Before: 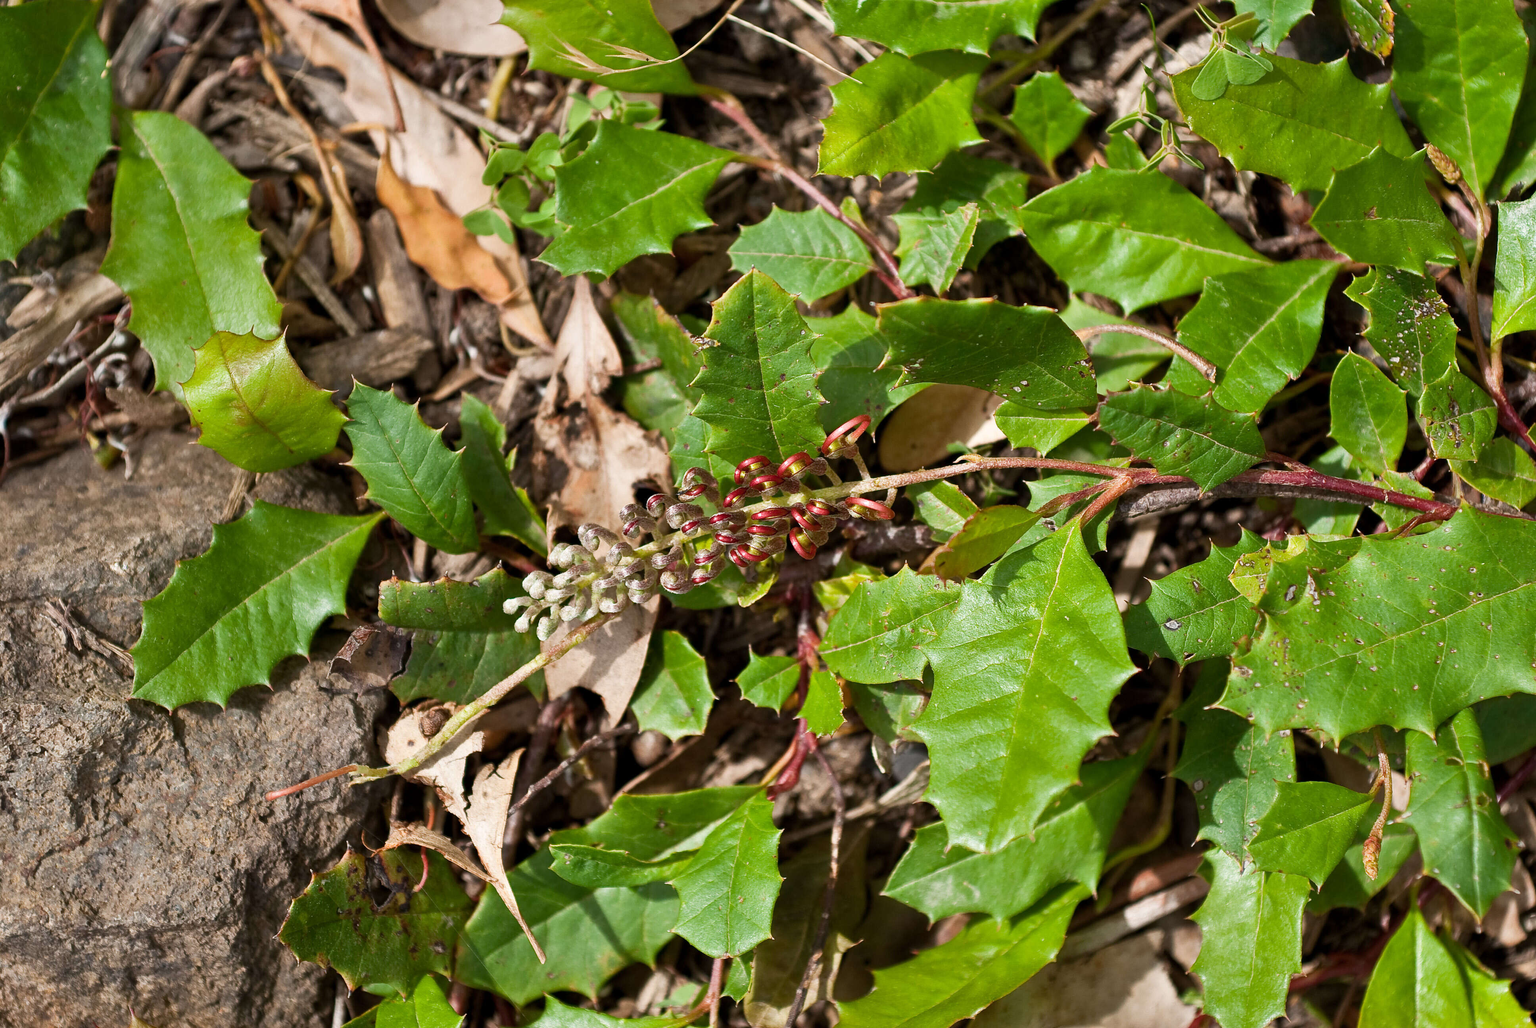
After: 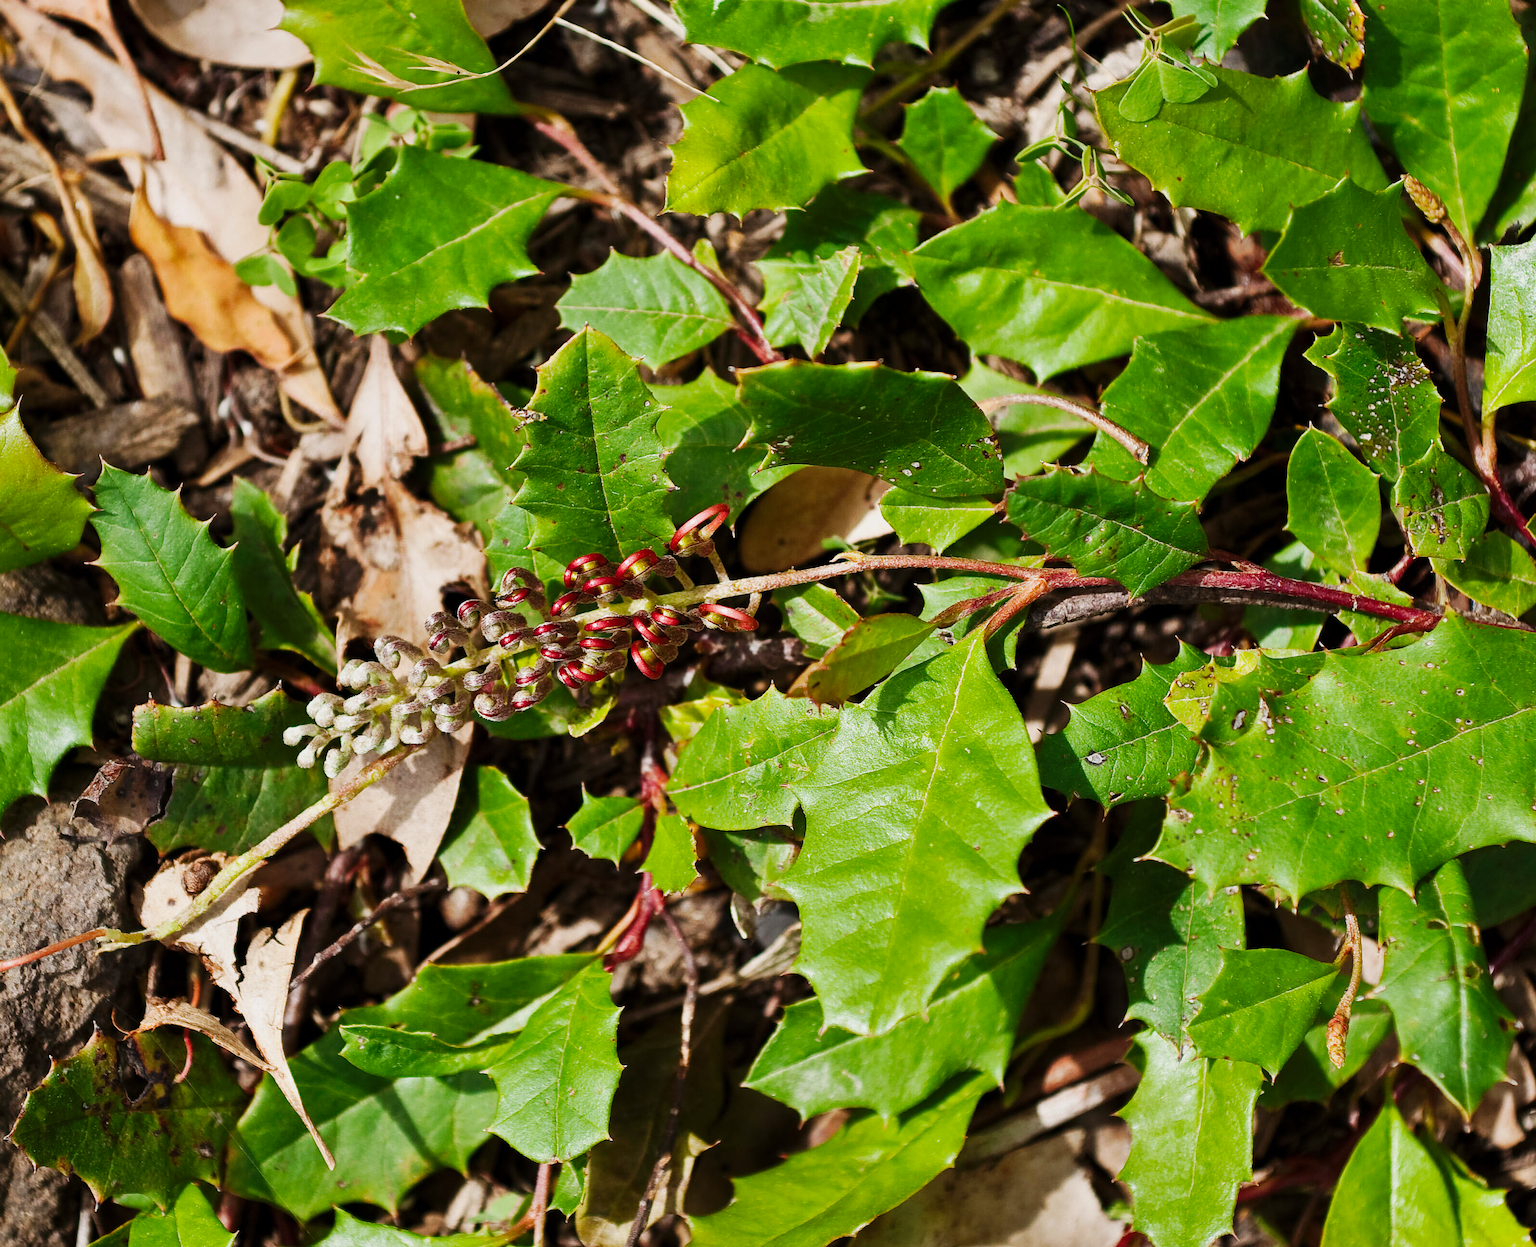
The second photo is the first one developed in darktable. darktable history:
base curve: curves: ch0 [(0, 0) (0.032, 0.025) (0.121, 0.166) (0.206, 0.329) (0.605, 0.79) (1, 1)], preserve colors none
exposure: exposure -0.462 EV, compensate highlight preservation false
crop: left 17.582%, bottom 0.031%
